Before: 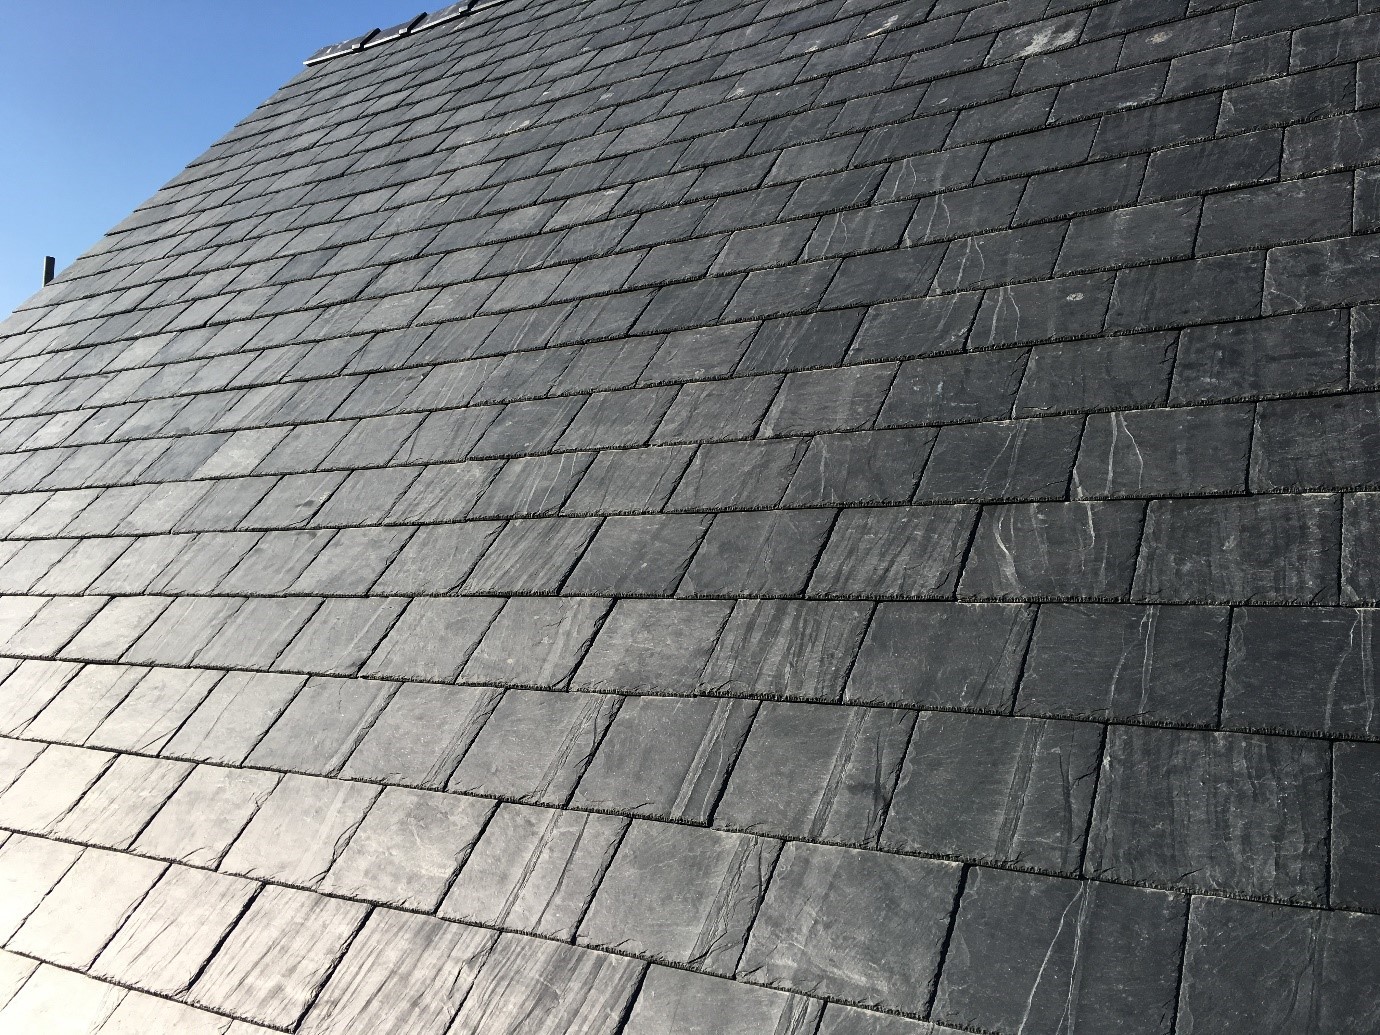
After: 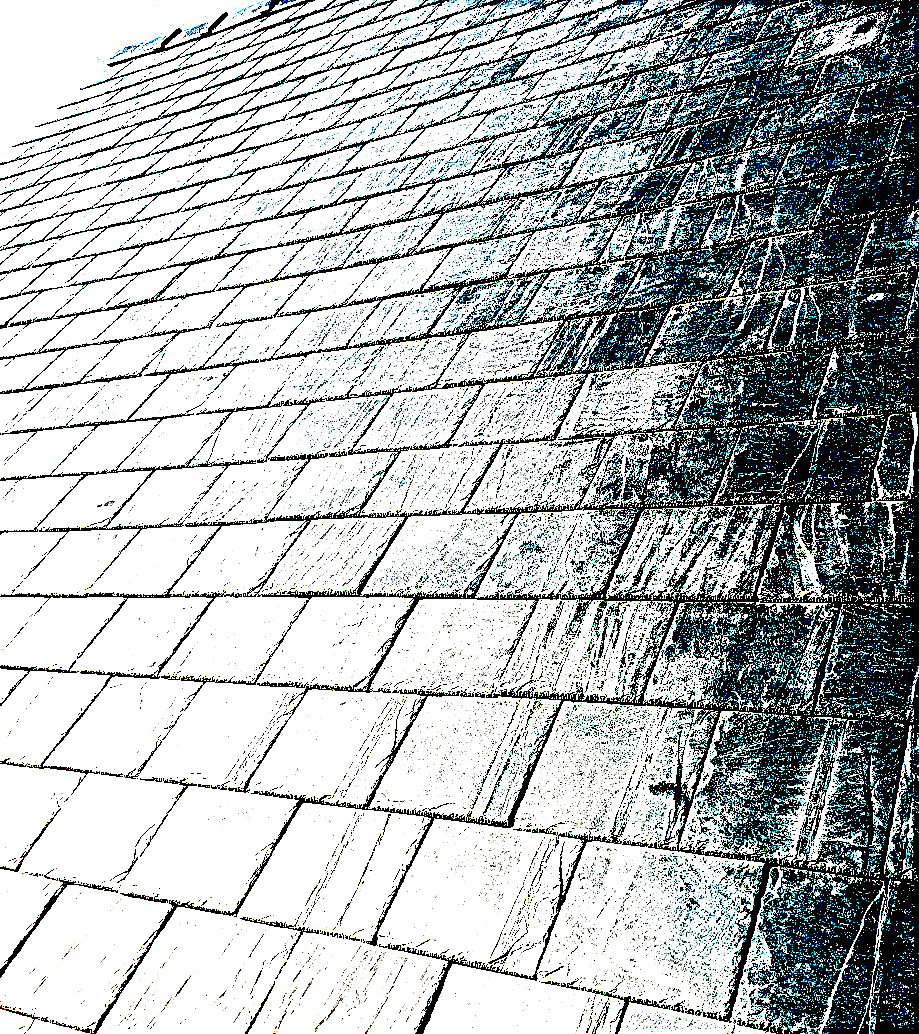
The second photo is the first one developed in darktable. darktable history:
crop and rotate: left 14.436%, right 18.898%
exposure: black level correction 0.1, exposure 3 EV, compensate highlight preservation false
sharpen: amount 1.861
